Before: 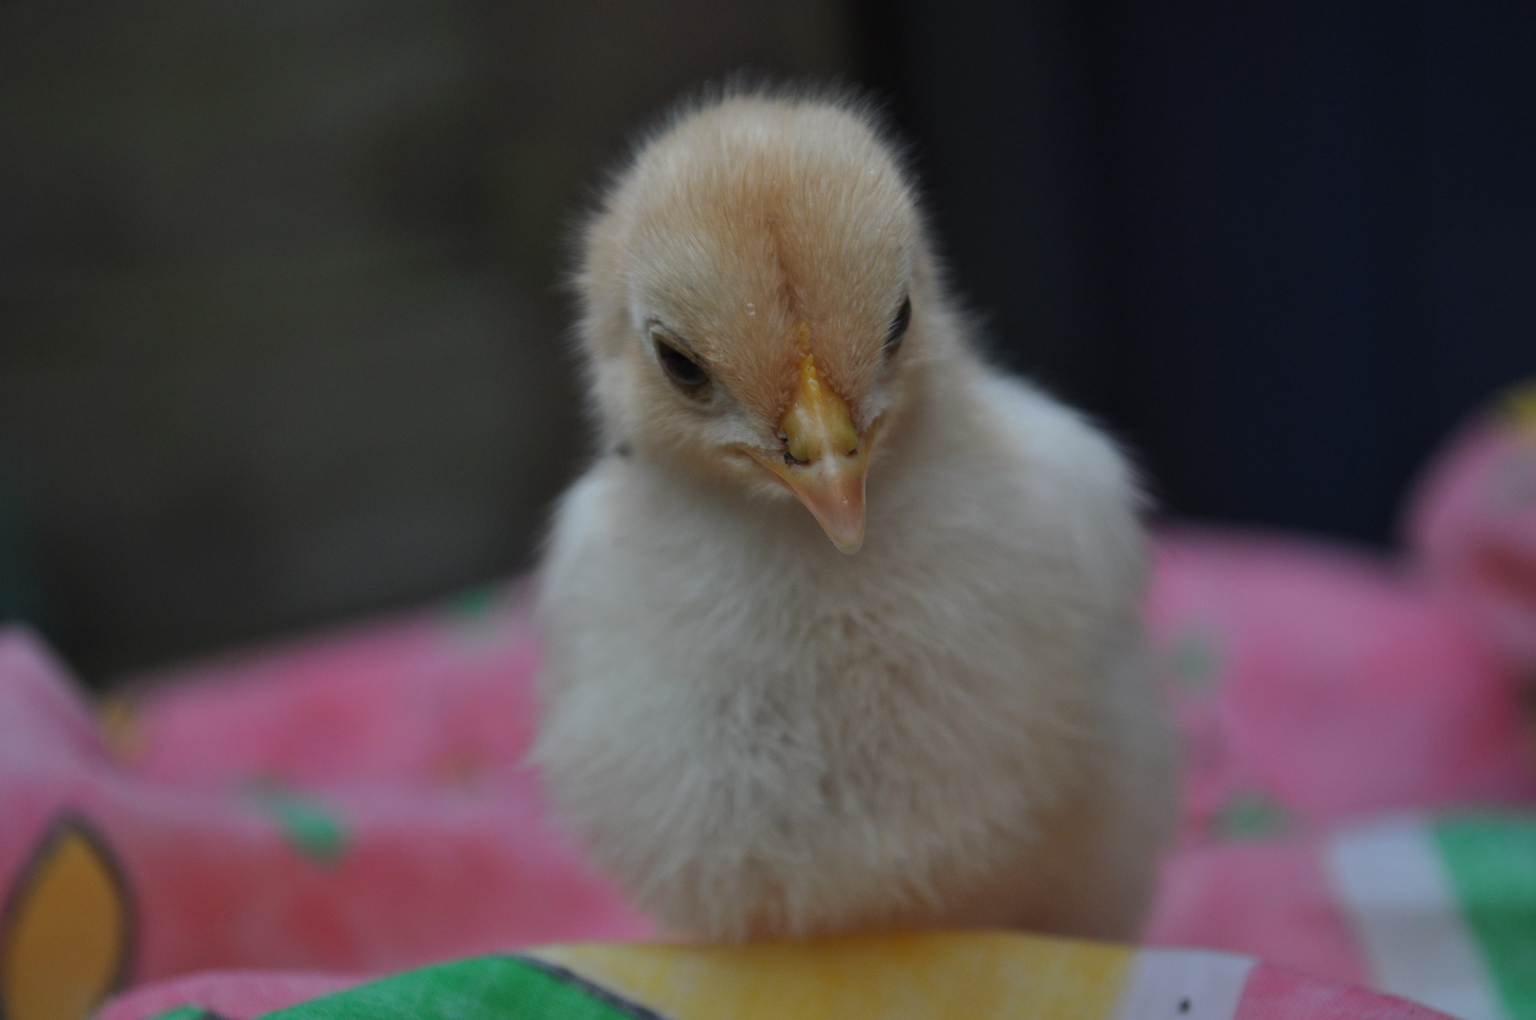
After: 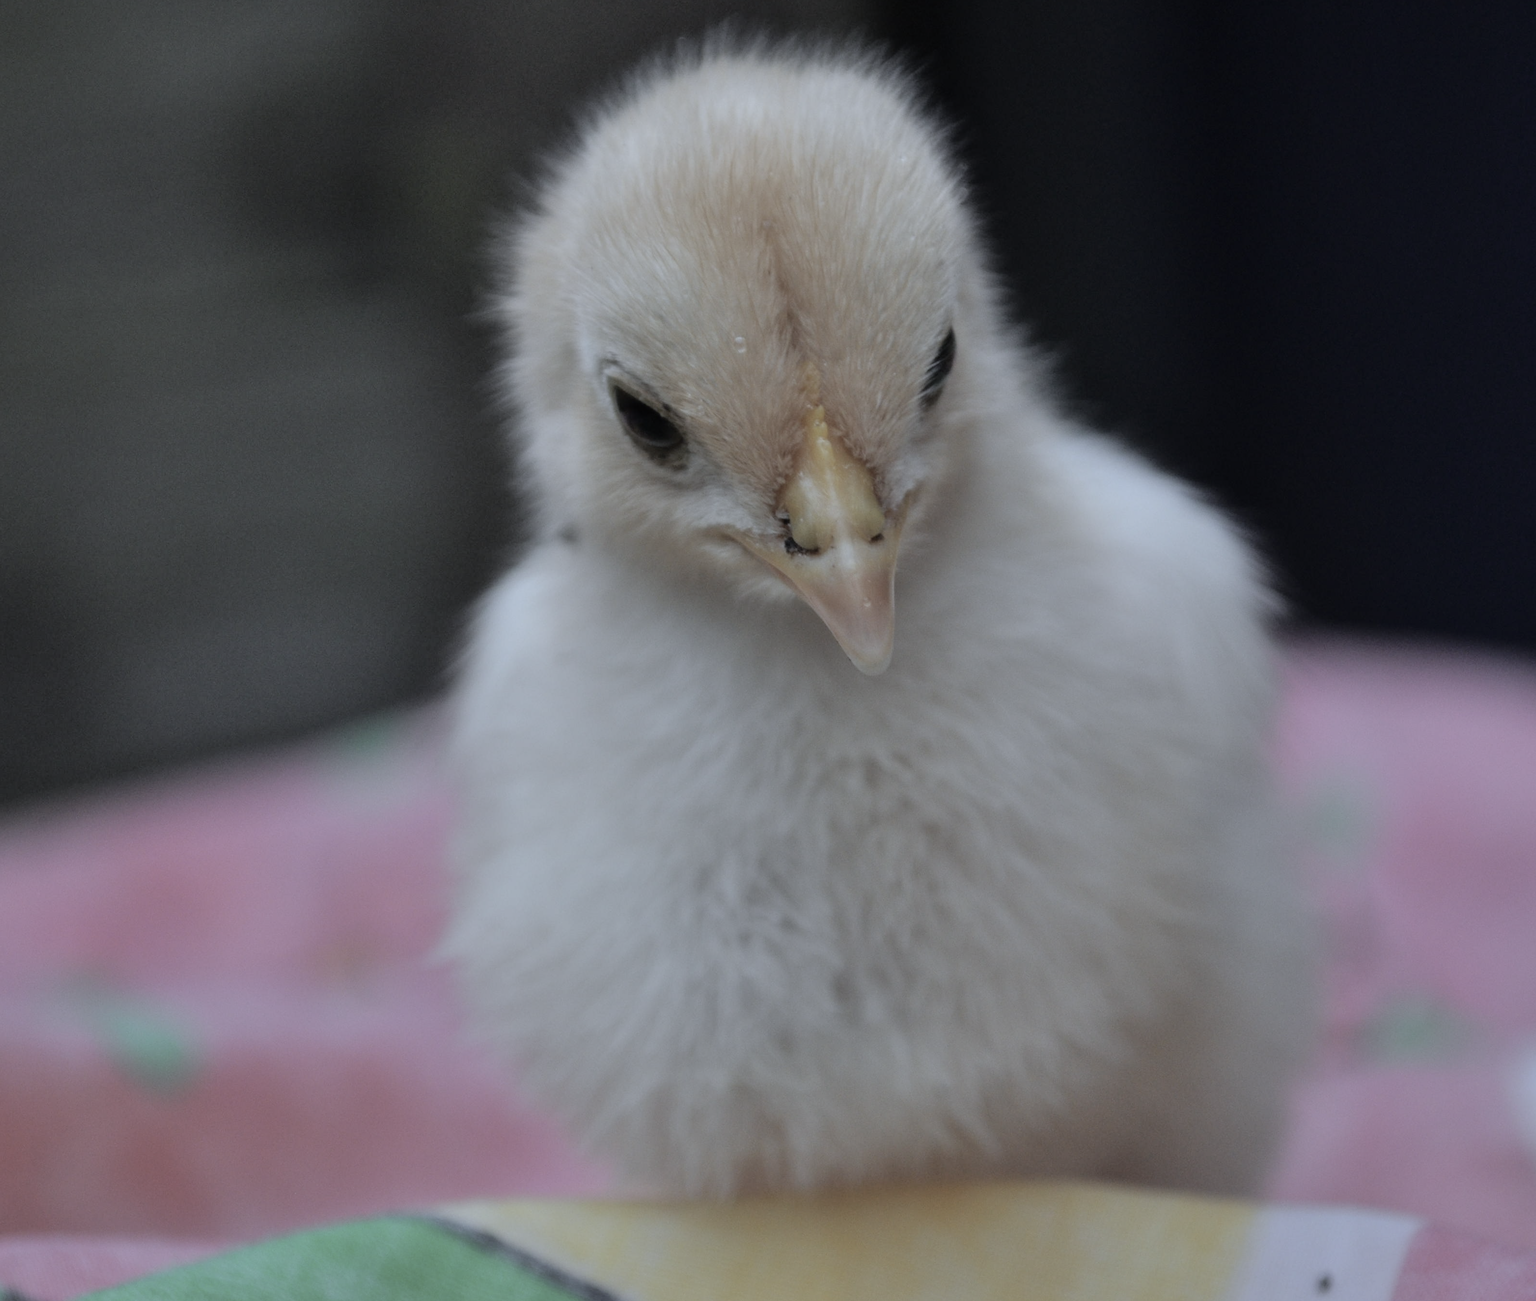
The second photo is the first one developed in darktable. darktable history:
color balance: mode lift, gamma, gain (sRGB)
contrast brightness saturation: brightness 0.18, saturation -0.5
crop and rotate: left 13.15%, top 5.251%, right 12.609%
fill light: exposure -2 EV, width 8.6
white balance: red 0.926, green 1.003, blue 1.133
